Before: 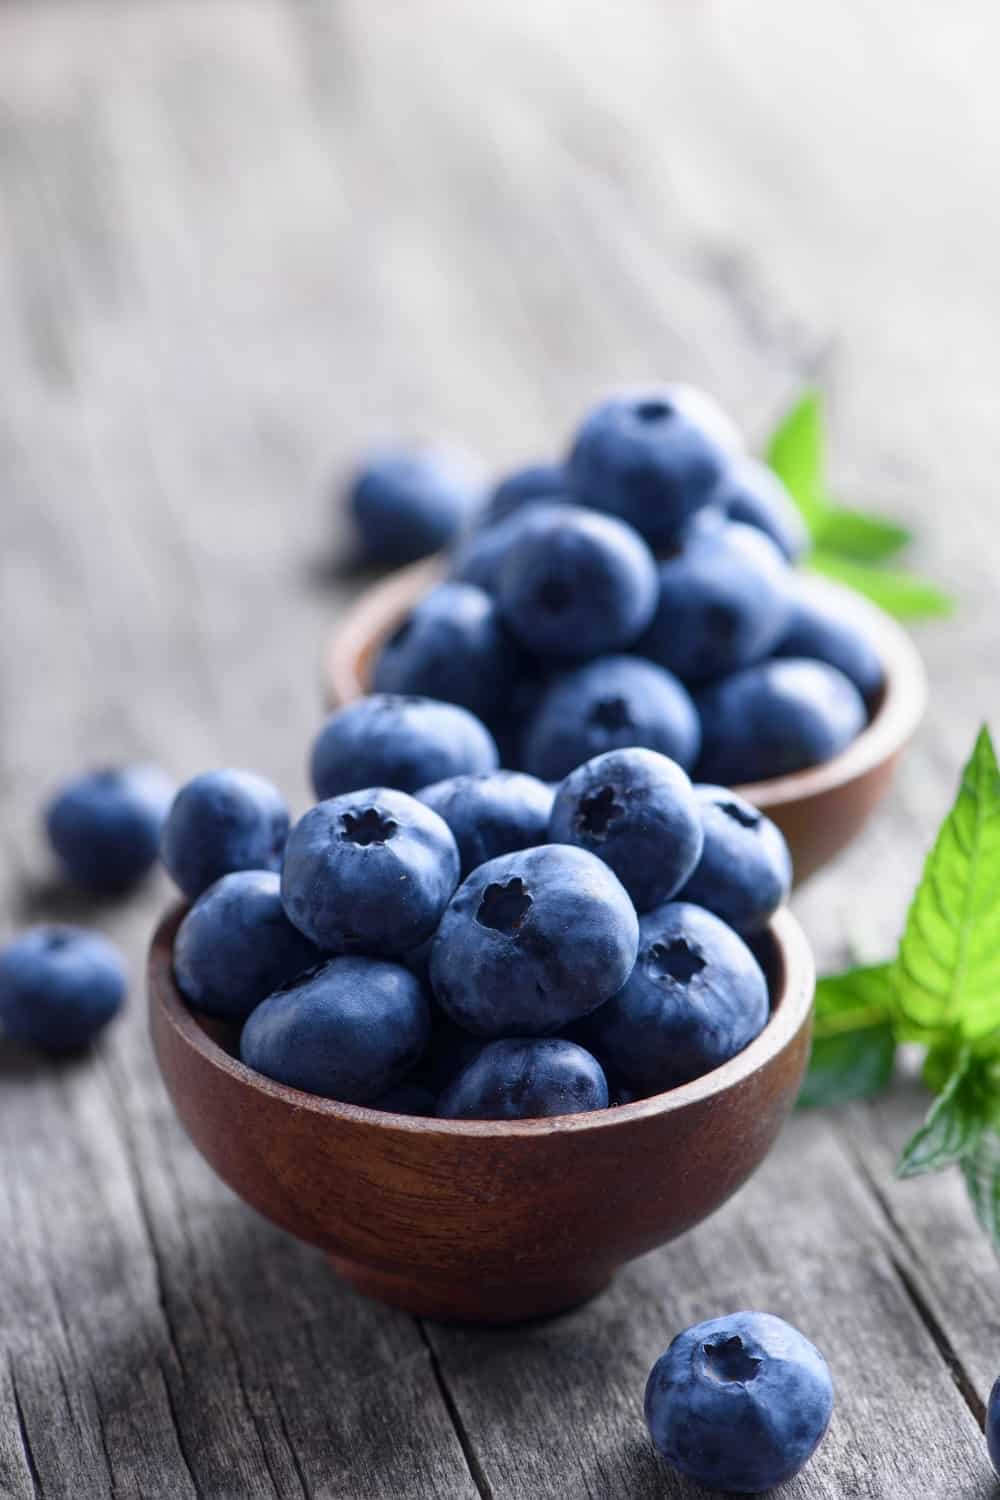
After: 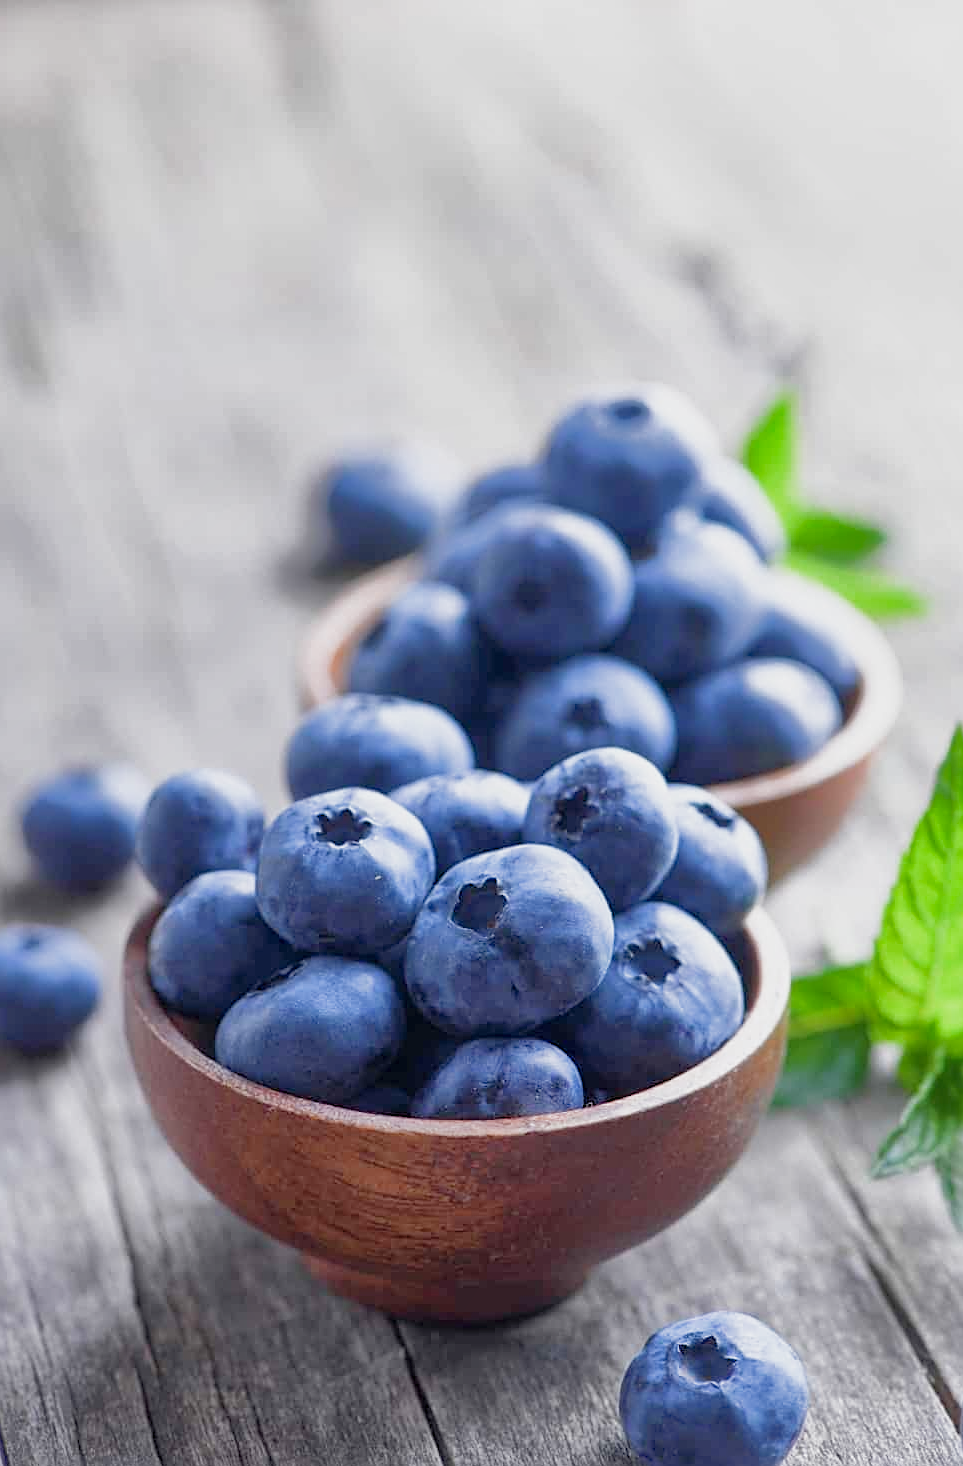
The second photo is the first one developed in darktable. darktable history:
sharpen: on, module defaults
crop and rotate: left 2.536%, right 1.107%, bottom 2.246%
sigmoid: contrast 1.22, skew 0.65
exposure: exposure 0.722 EV, compensate highlight preservation false
shadows and highlights: shadows 60, highlights -60
